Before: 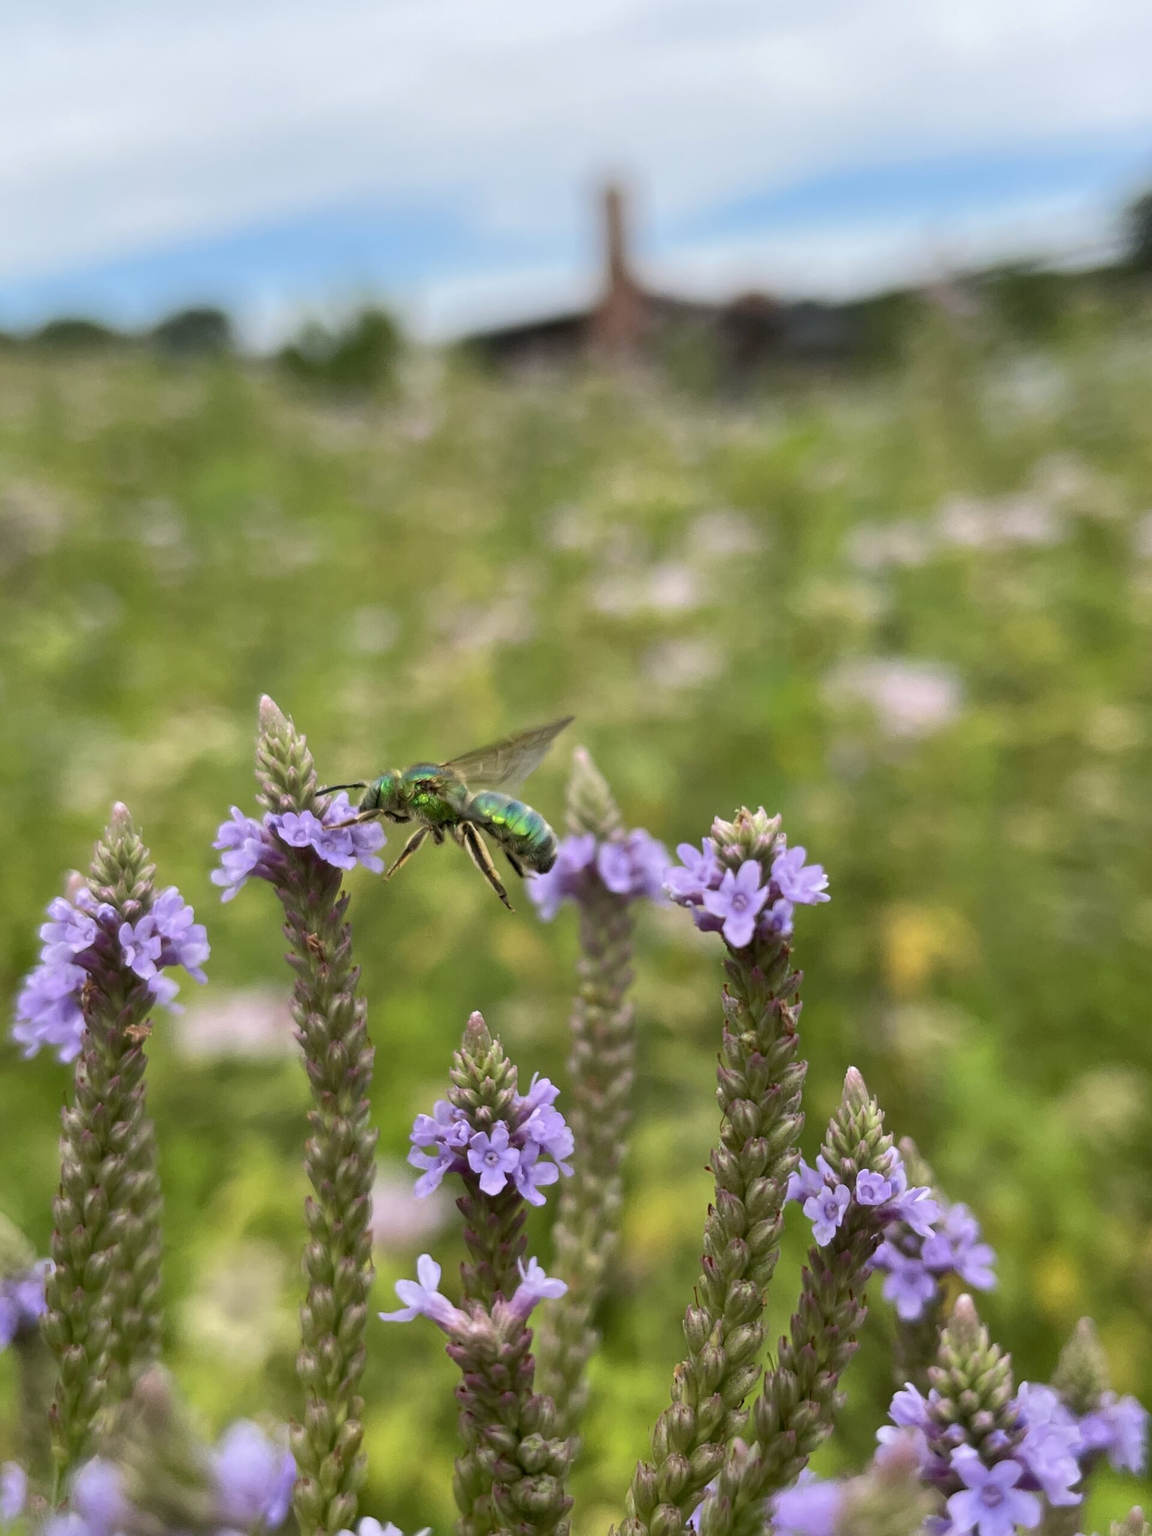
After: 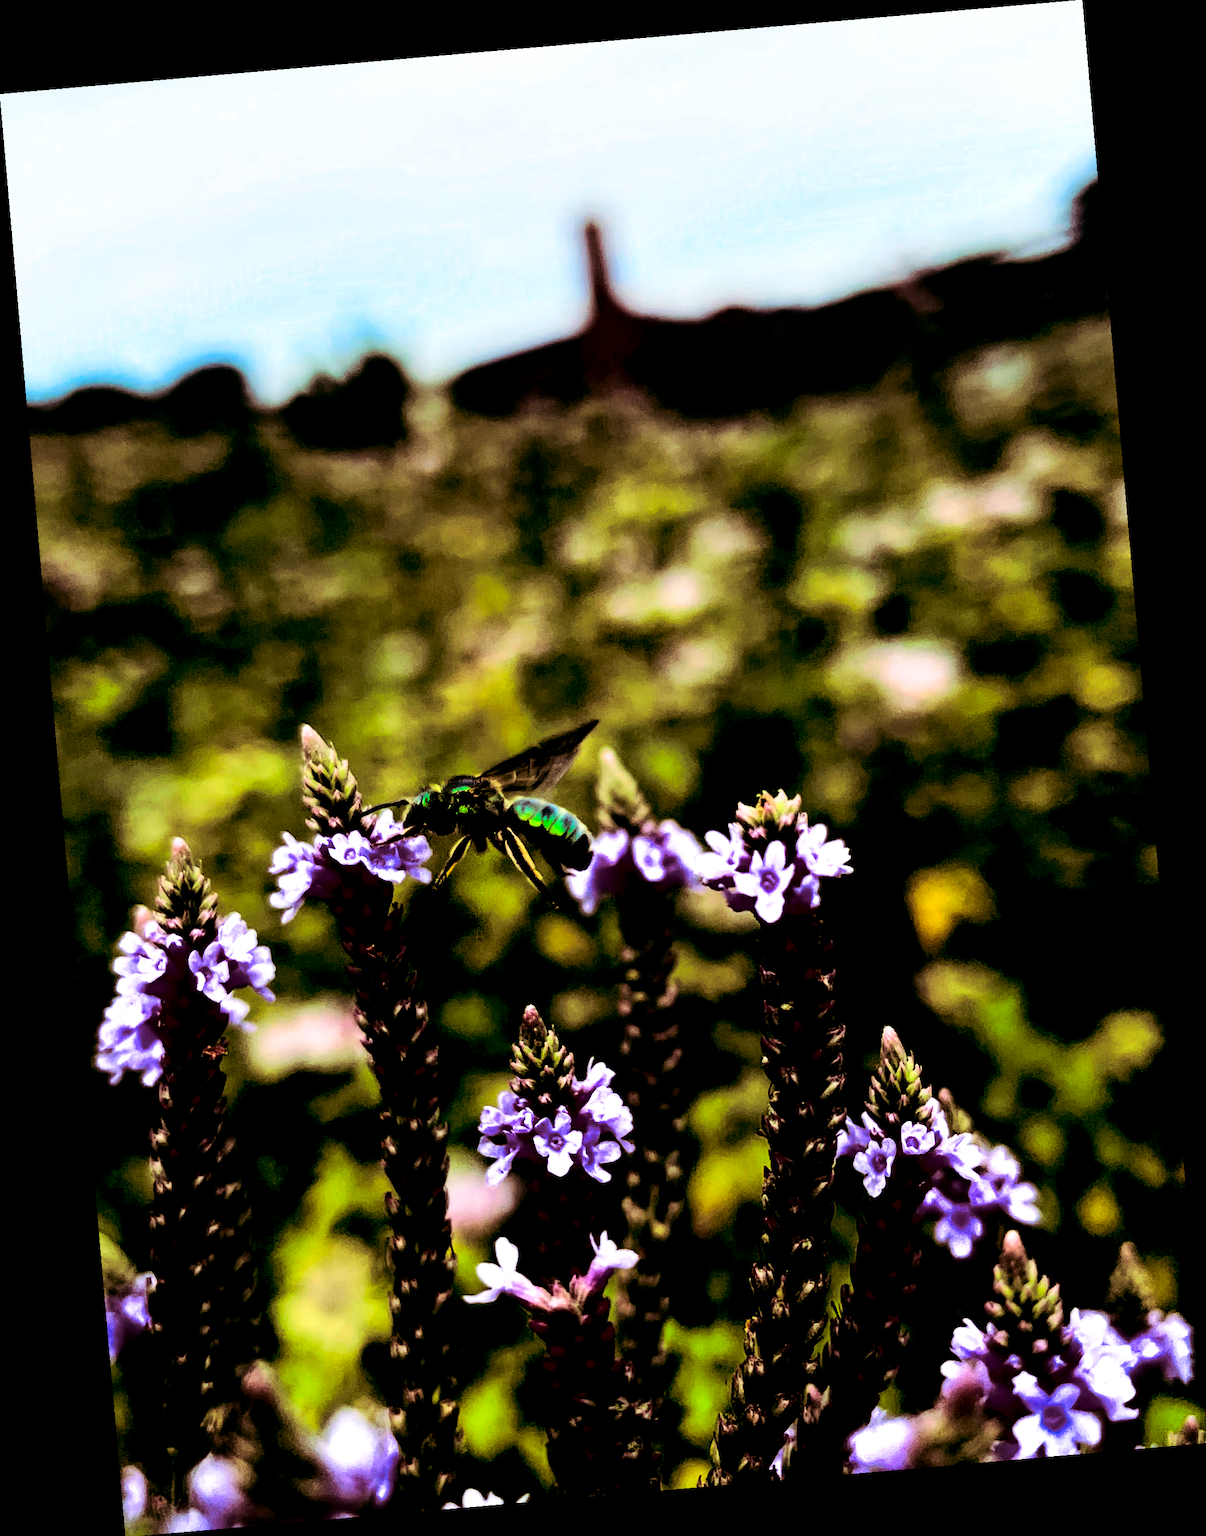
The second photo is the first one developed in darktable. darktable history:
split-toning: shadows › hue 360°
rotate and perspective: rotation -4.98°, automatic cropping off
contrast brightness saturation: contrast 0.77, brightness -1, saturation 1
